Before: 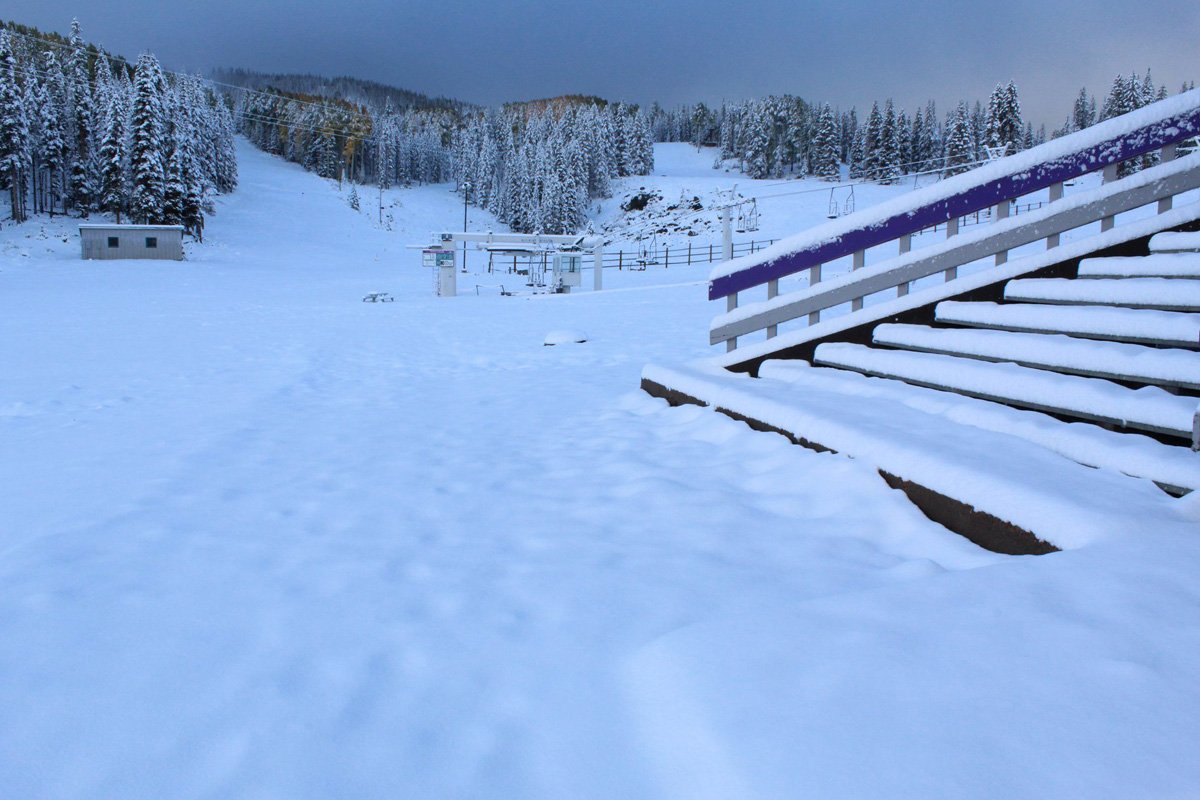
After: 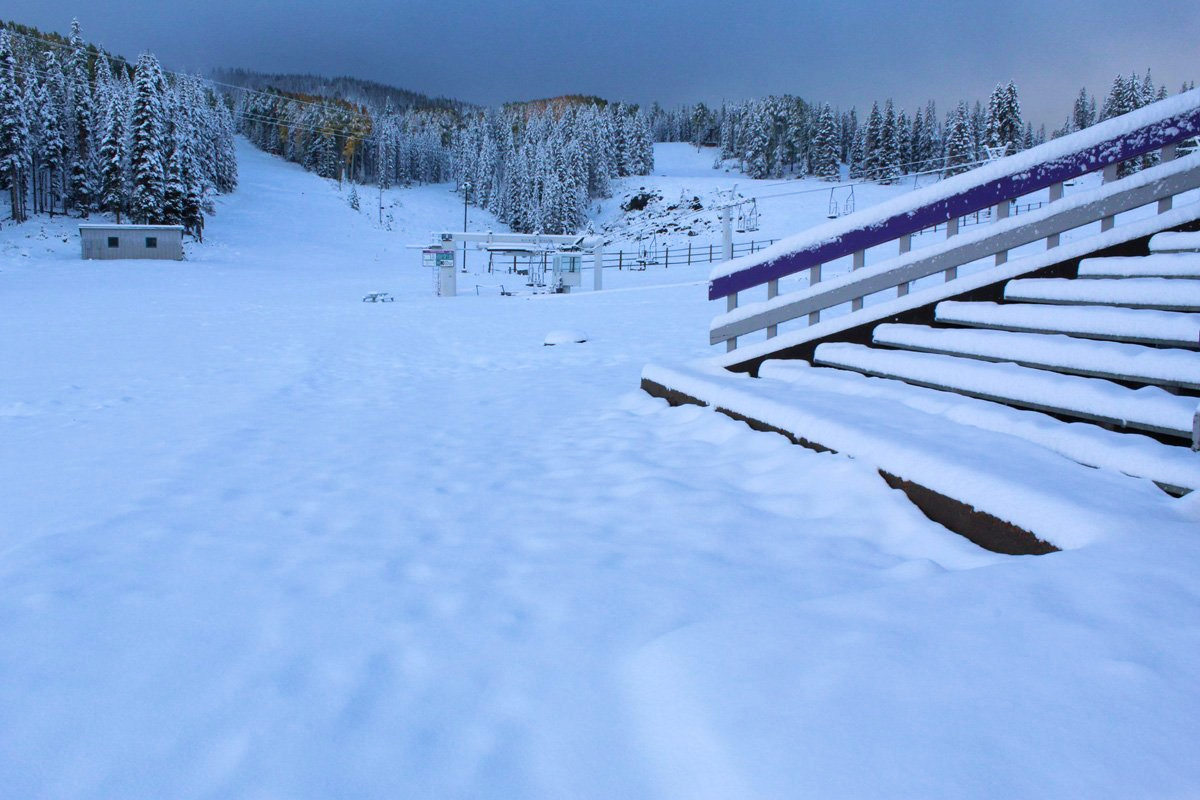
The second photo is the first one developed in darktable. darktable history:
velvia: on, module defaults
tone equalizer: -7 EV 0.094 EV, edges refinement/feathering 500, mask exposure compensation -1.57 EV, preserve details no
